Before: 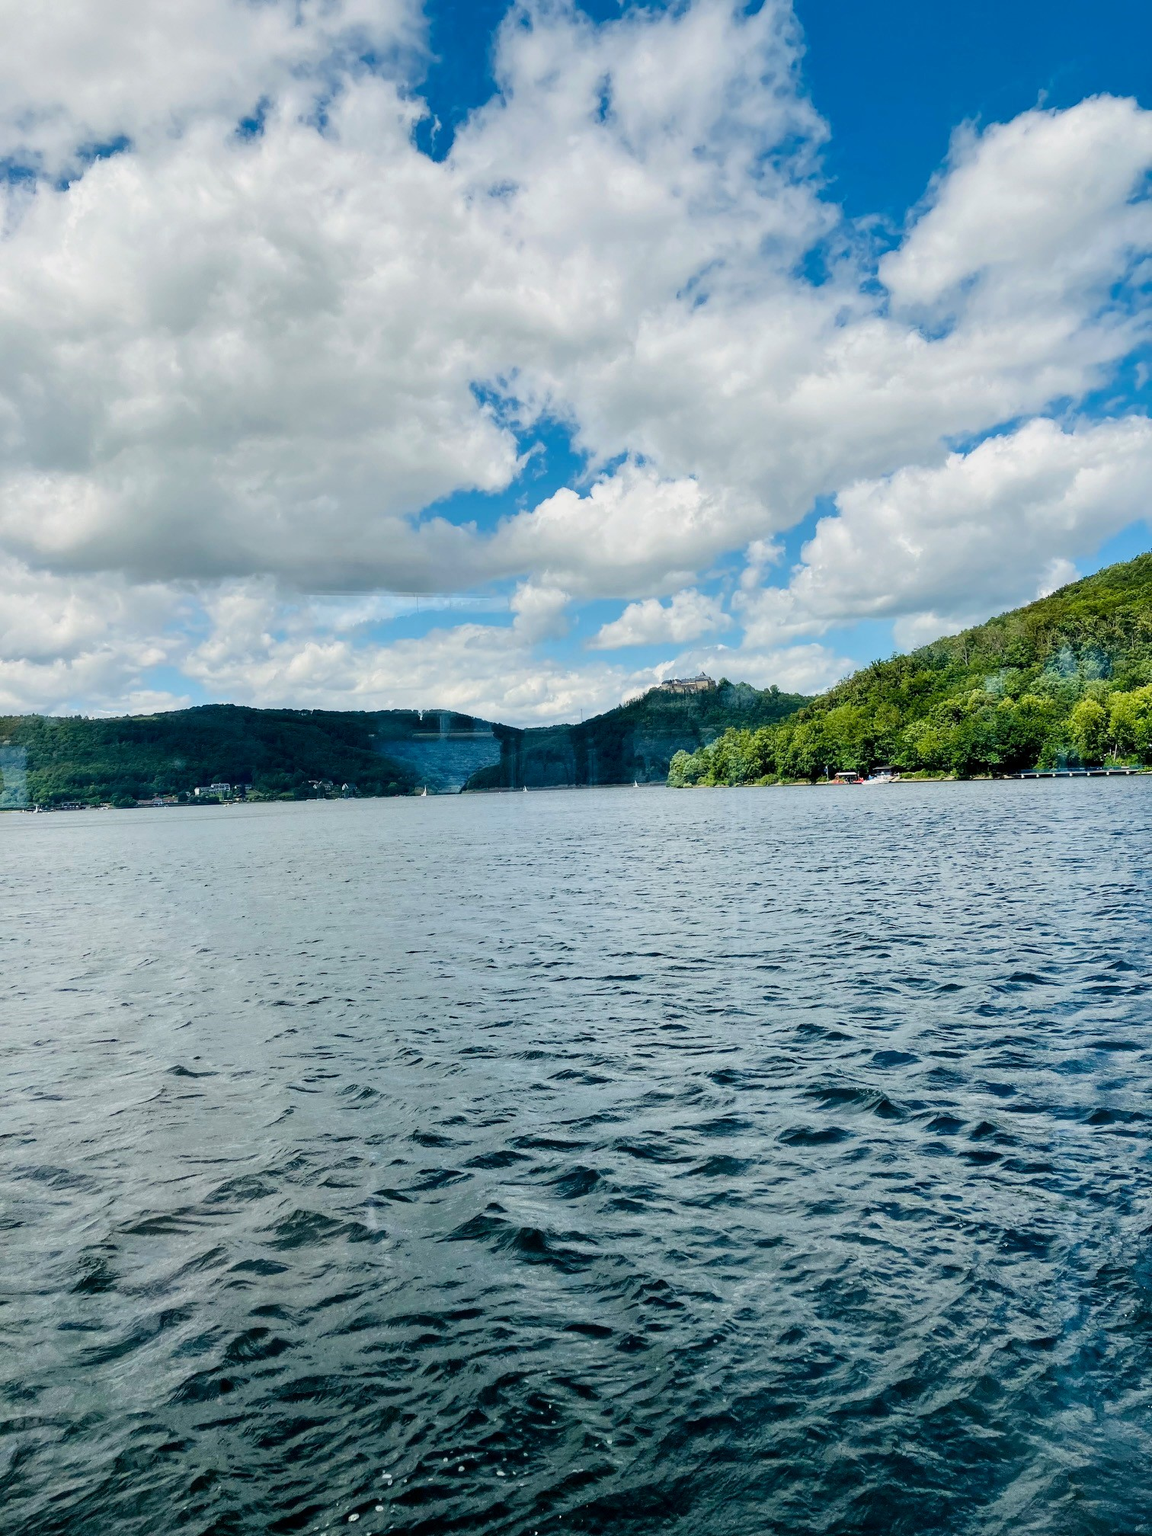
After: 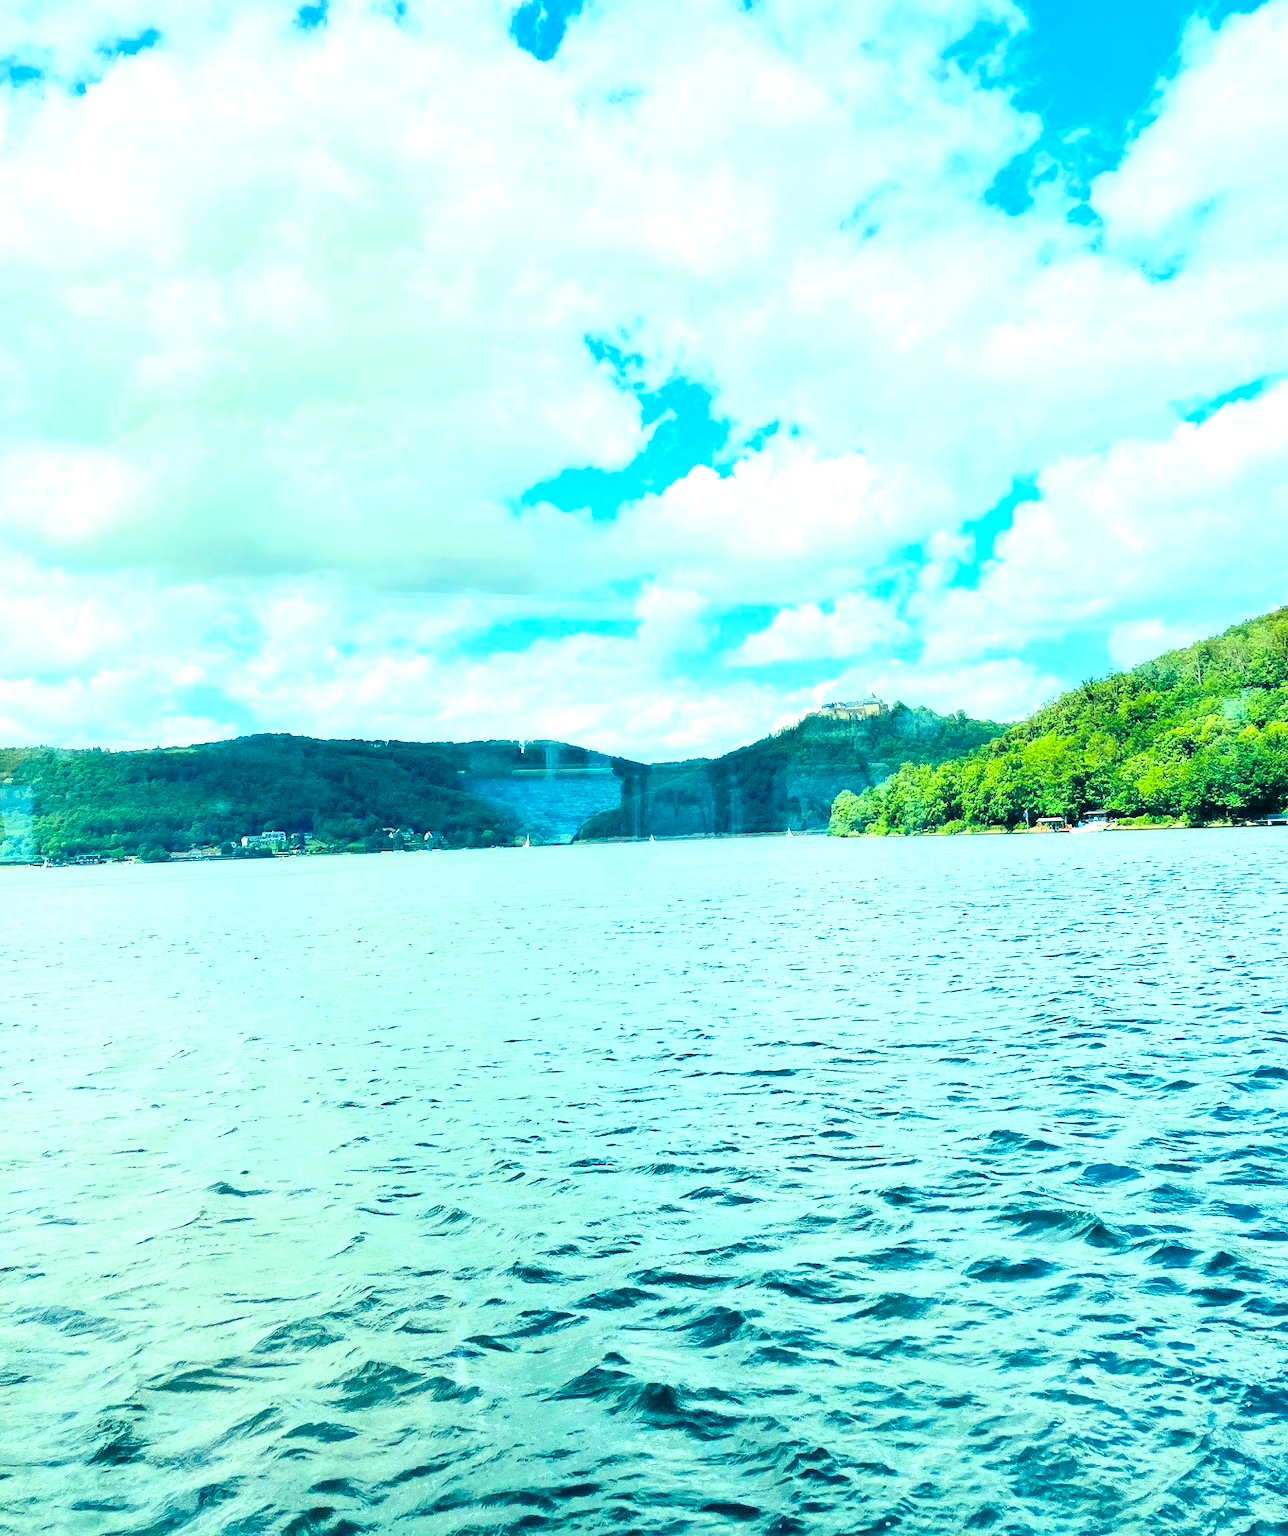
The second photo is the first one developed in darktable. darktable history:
crop: top 7.406%, right 9.874%, bottom 12.008%
exposure: exposure 1.216 EV, compensate highlight preservation false
contrast brightness saturation: contrast 0.097, brightness 0.314, saturation 0.149
color correction: highlights a* -19.48, highlights b* 9.8, shadows a* -20.26, shadows b* -11.48
